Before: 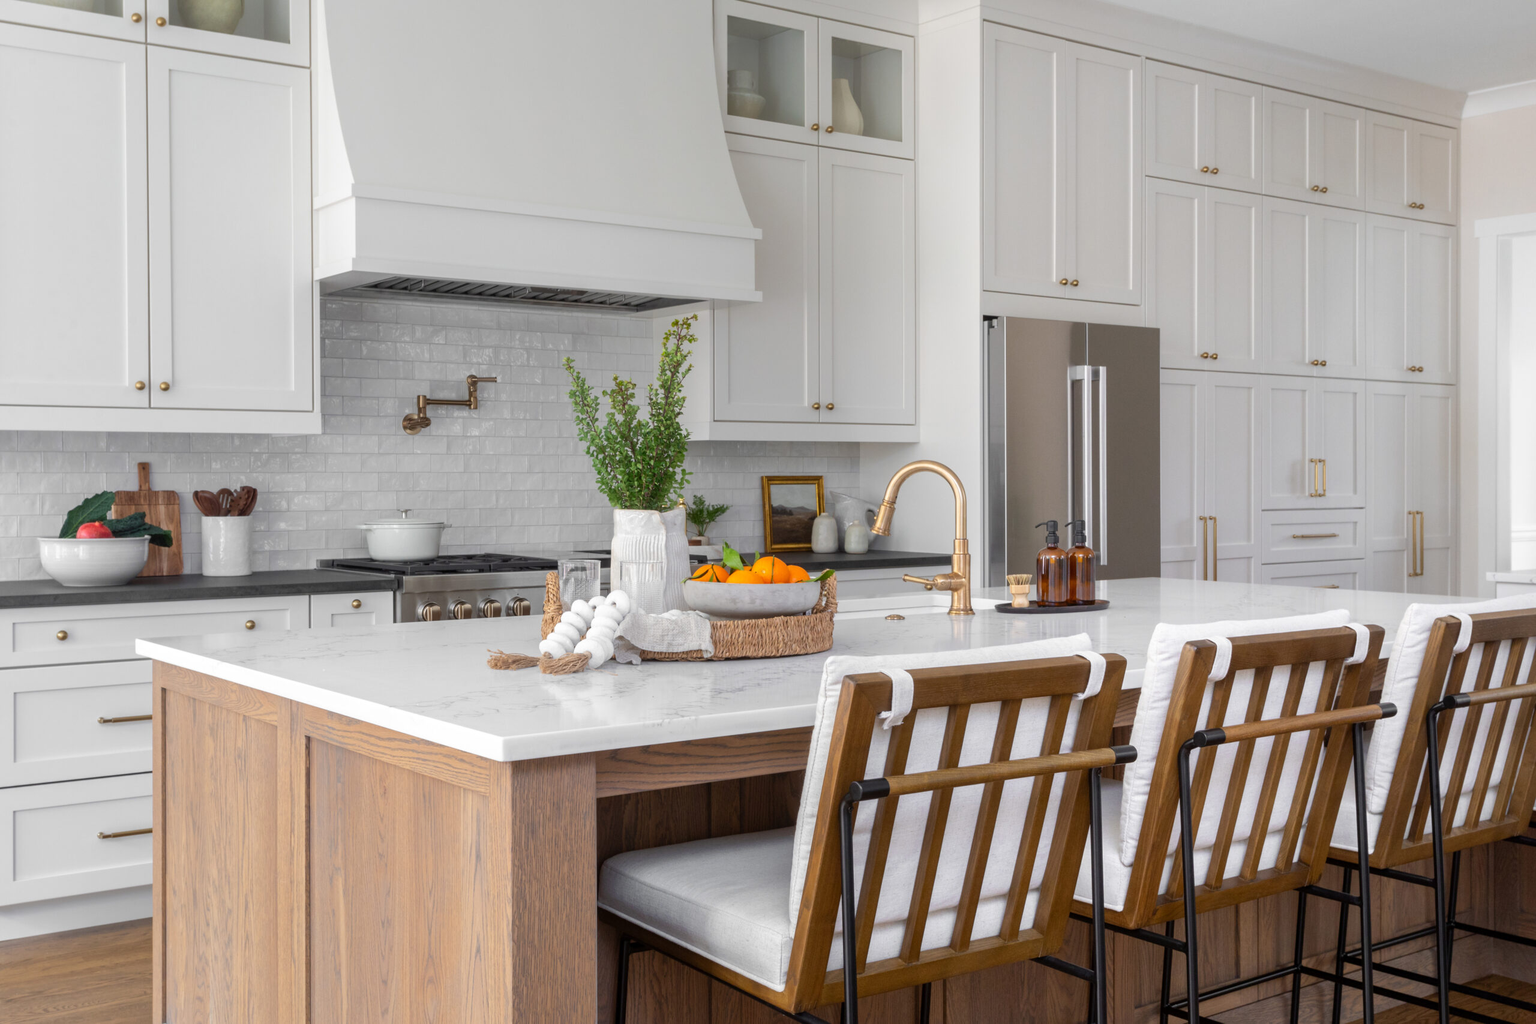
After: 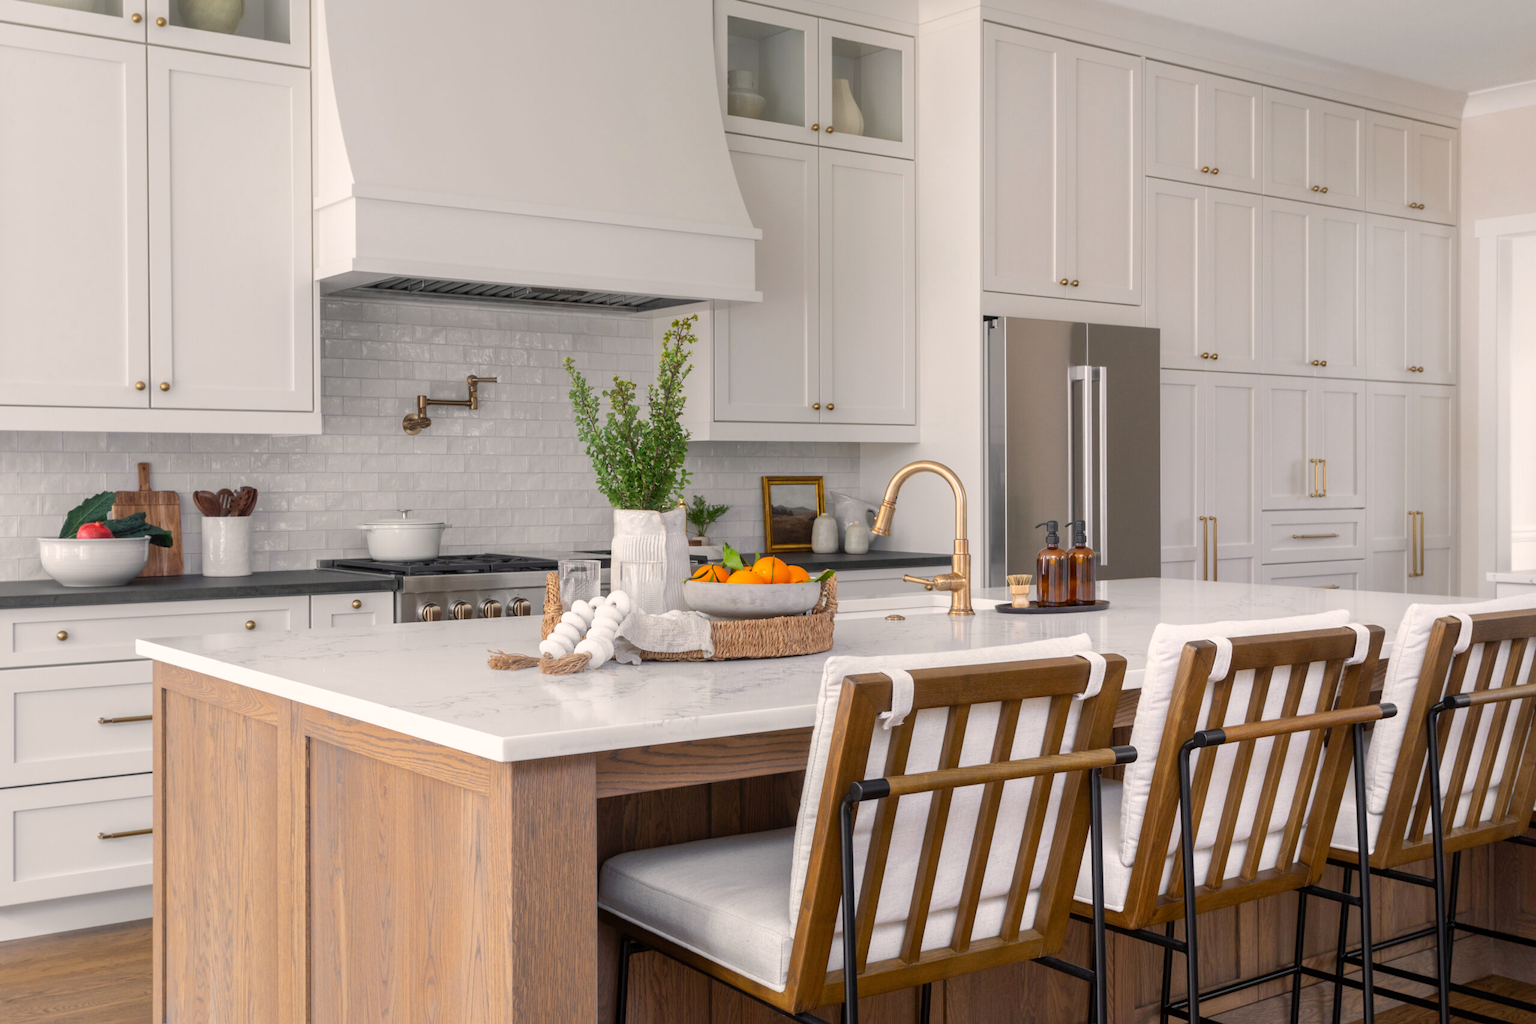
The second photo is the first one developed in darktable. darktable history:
color balance rgb: highlights gain › chroma 1.658%, highlights gain › hue 57.13°, linear chroma grading › global chroma -15.883%, perceptual saturation grading › global saturation 25.392%
